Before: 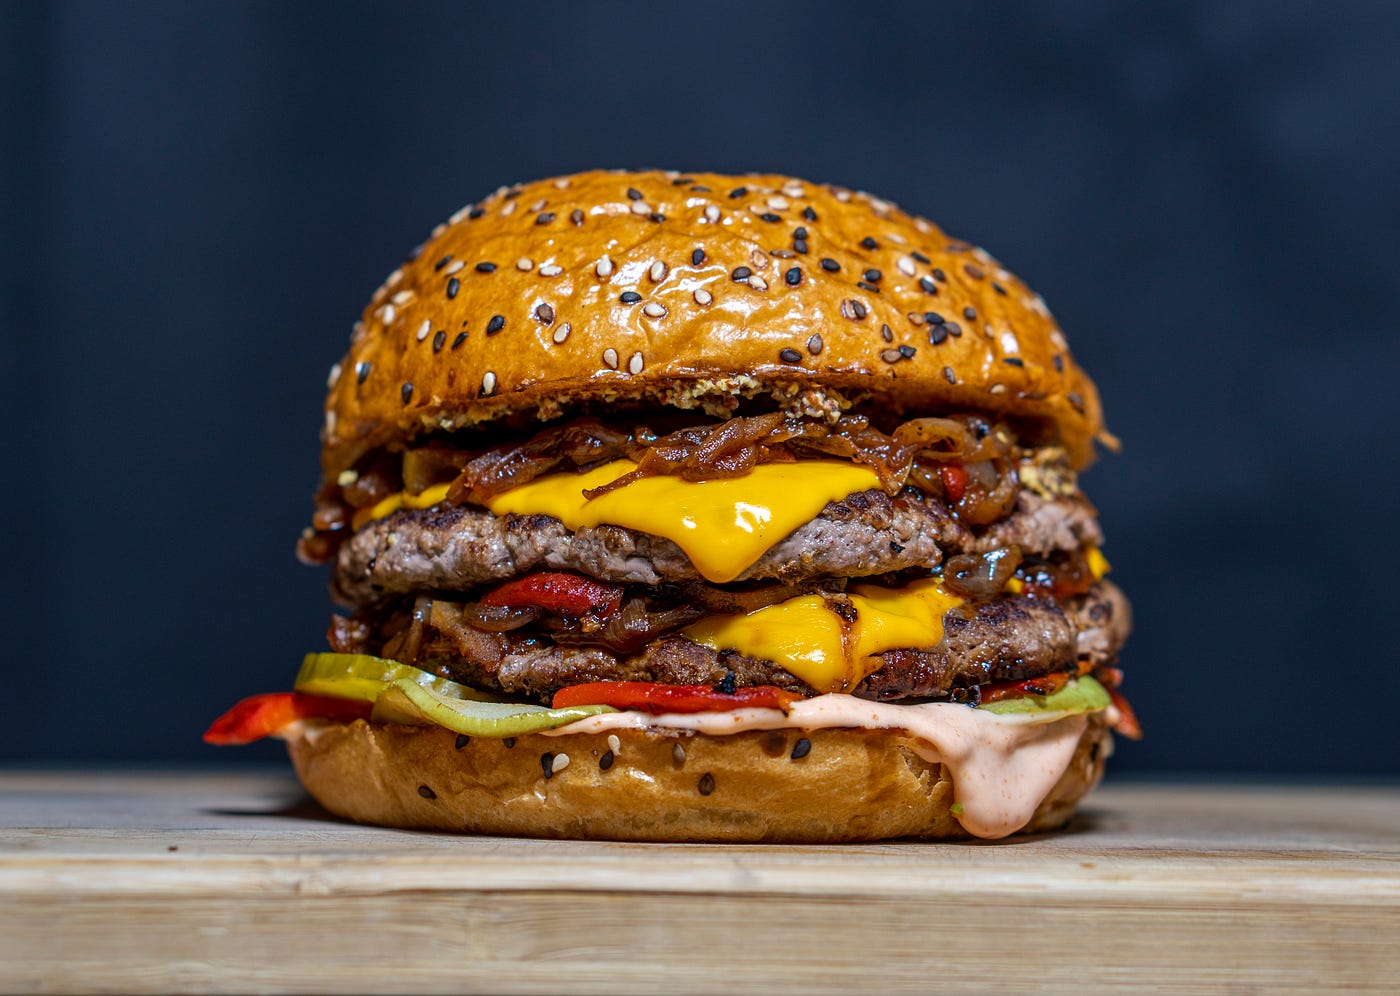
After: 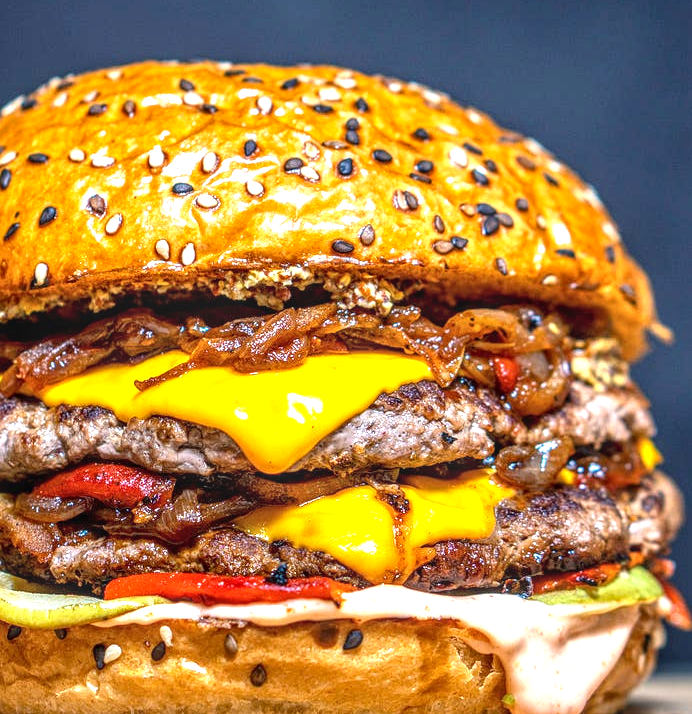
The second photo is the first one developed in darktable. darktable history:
exposure: exposure 1.26 EV, compensate exposure bias true, compensate highlight preservation false
crop: left 32.004%, top 10.958%, right 18.552%, bottom 17.333%
local contrast: highlights 4%, shadows 5%, detail 133%
